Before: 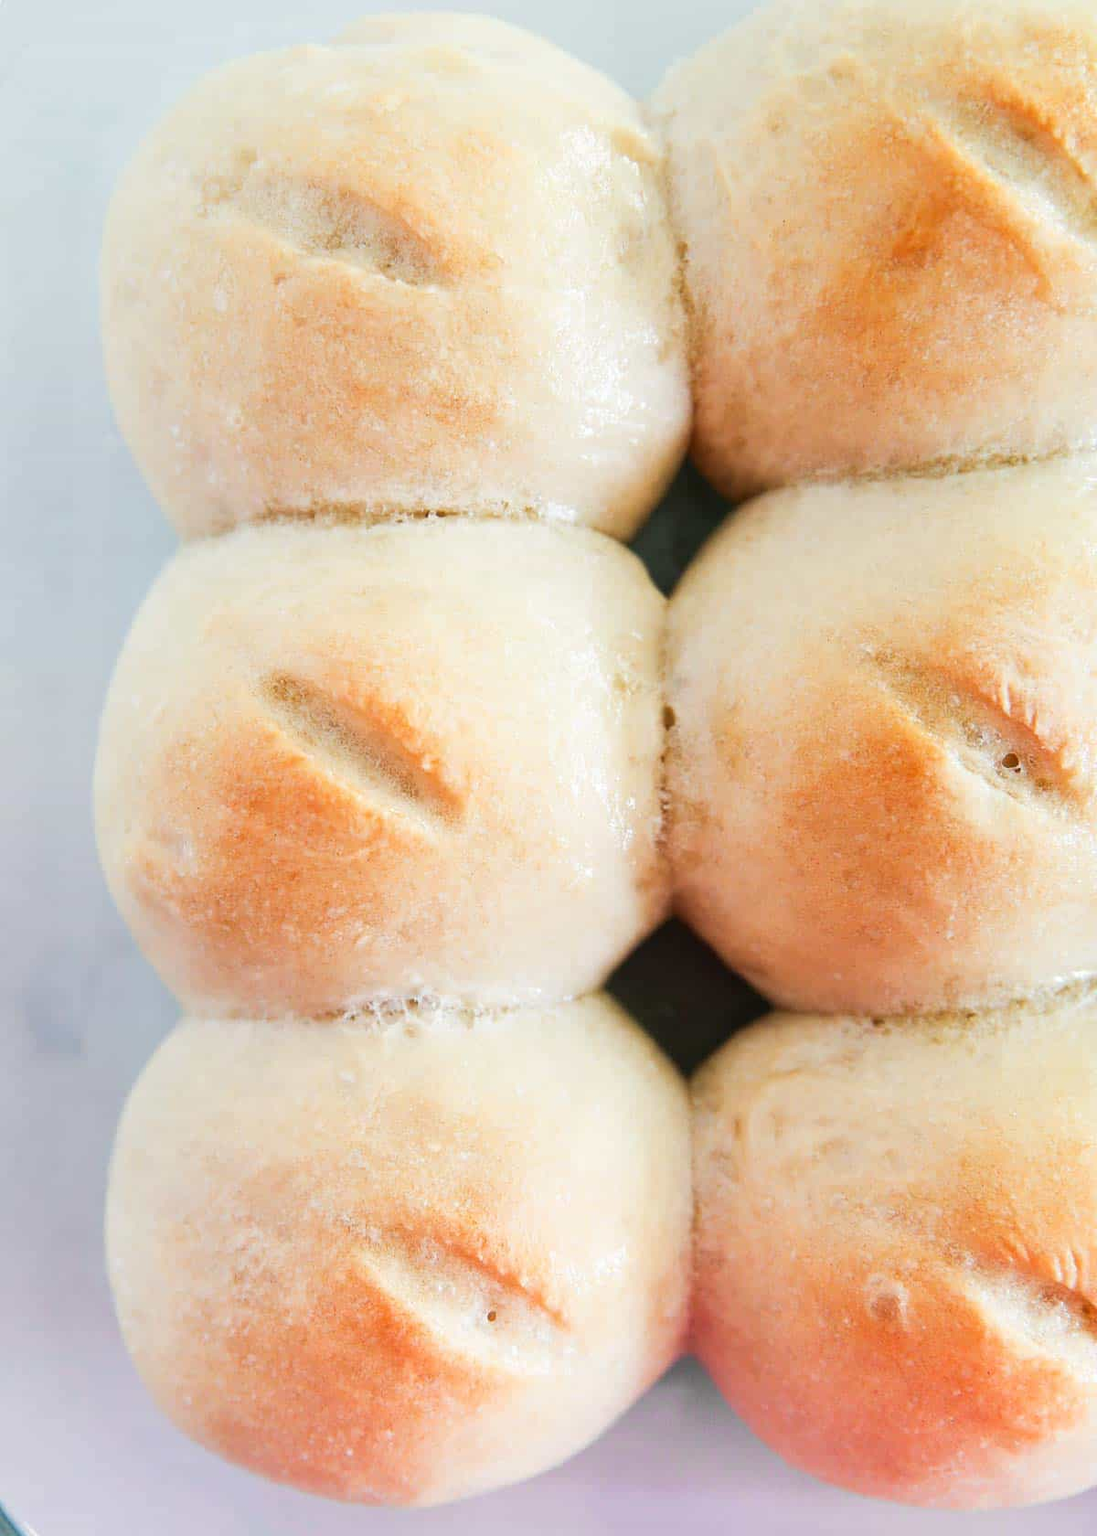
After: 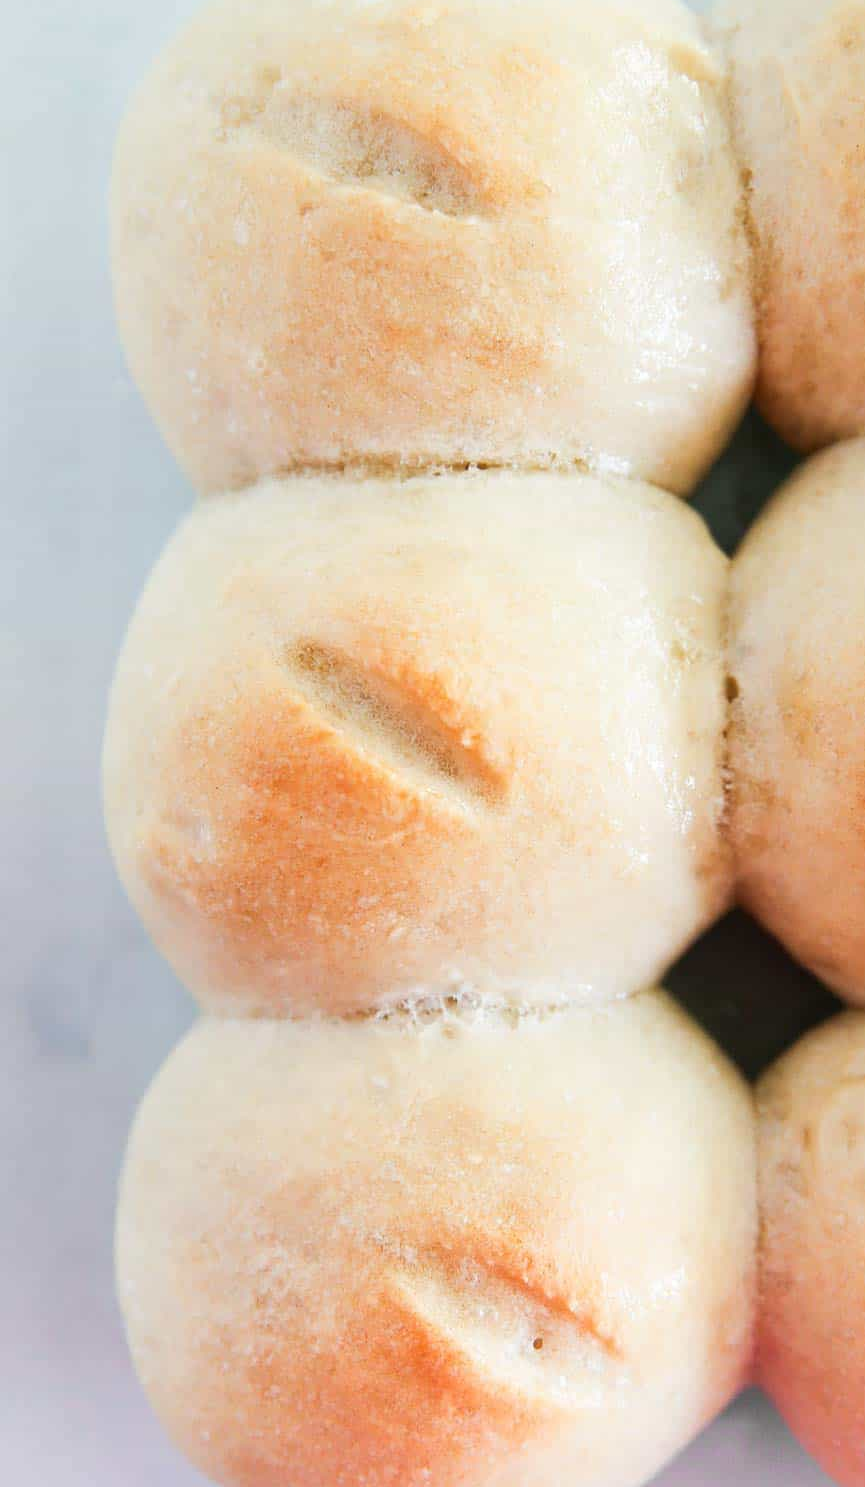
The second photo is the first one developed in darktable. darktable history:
crop: top 5.736%, right 27.908%, bottom 5.715%
